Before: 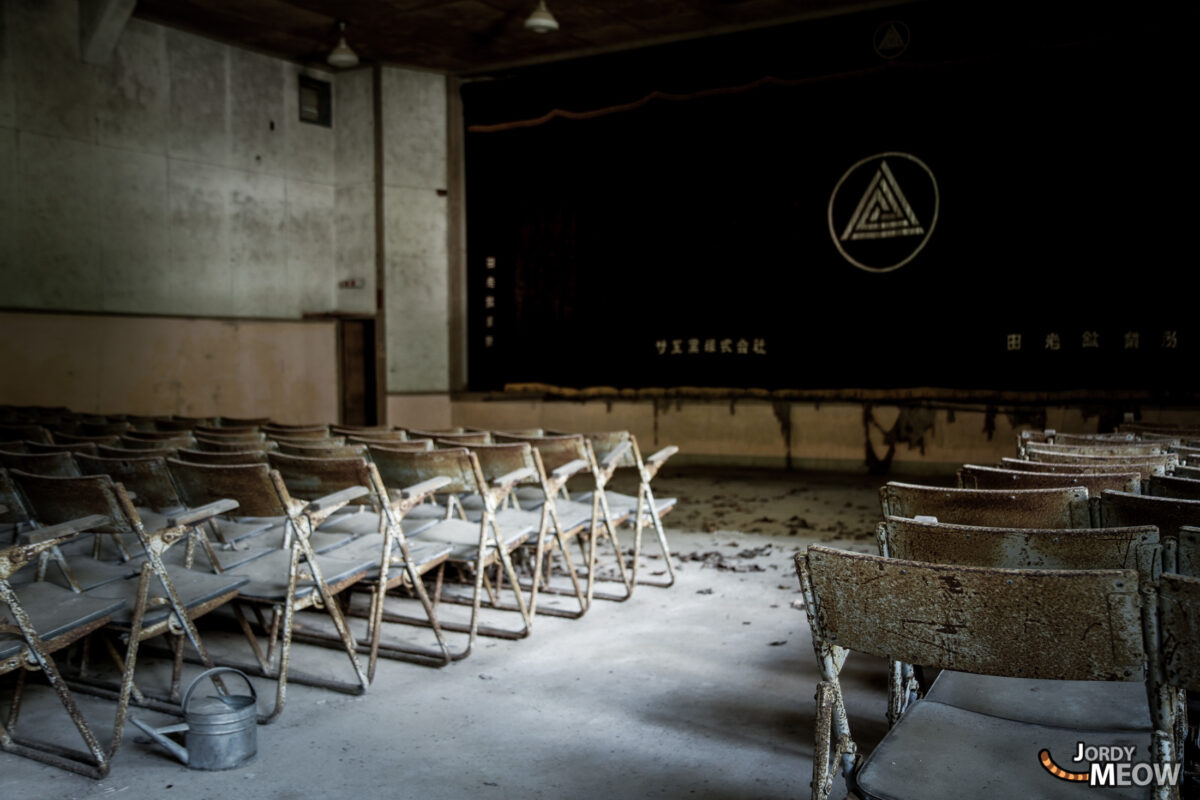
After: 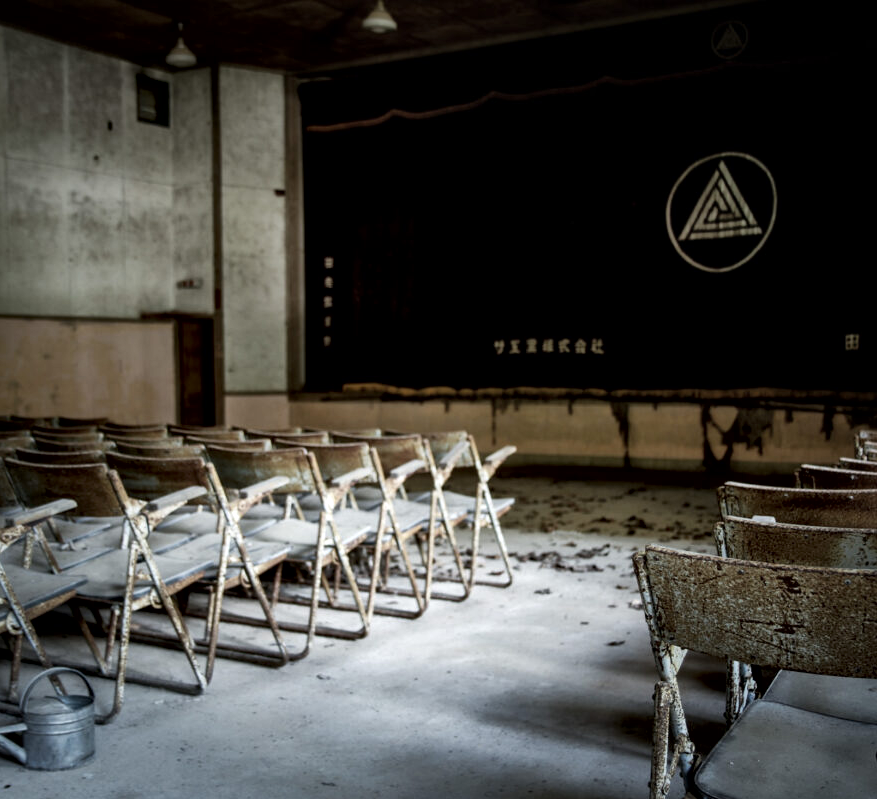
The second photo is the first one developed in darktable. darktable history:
crop: left 13.55%, right 13.332%
local contrast: mode bilateral grid, contrast 26, coarseness 60, detail 151%, midtone range 0.2
